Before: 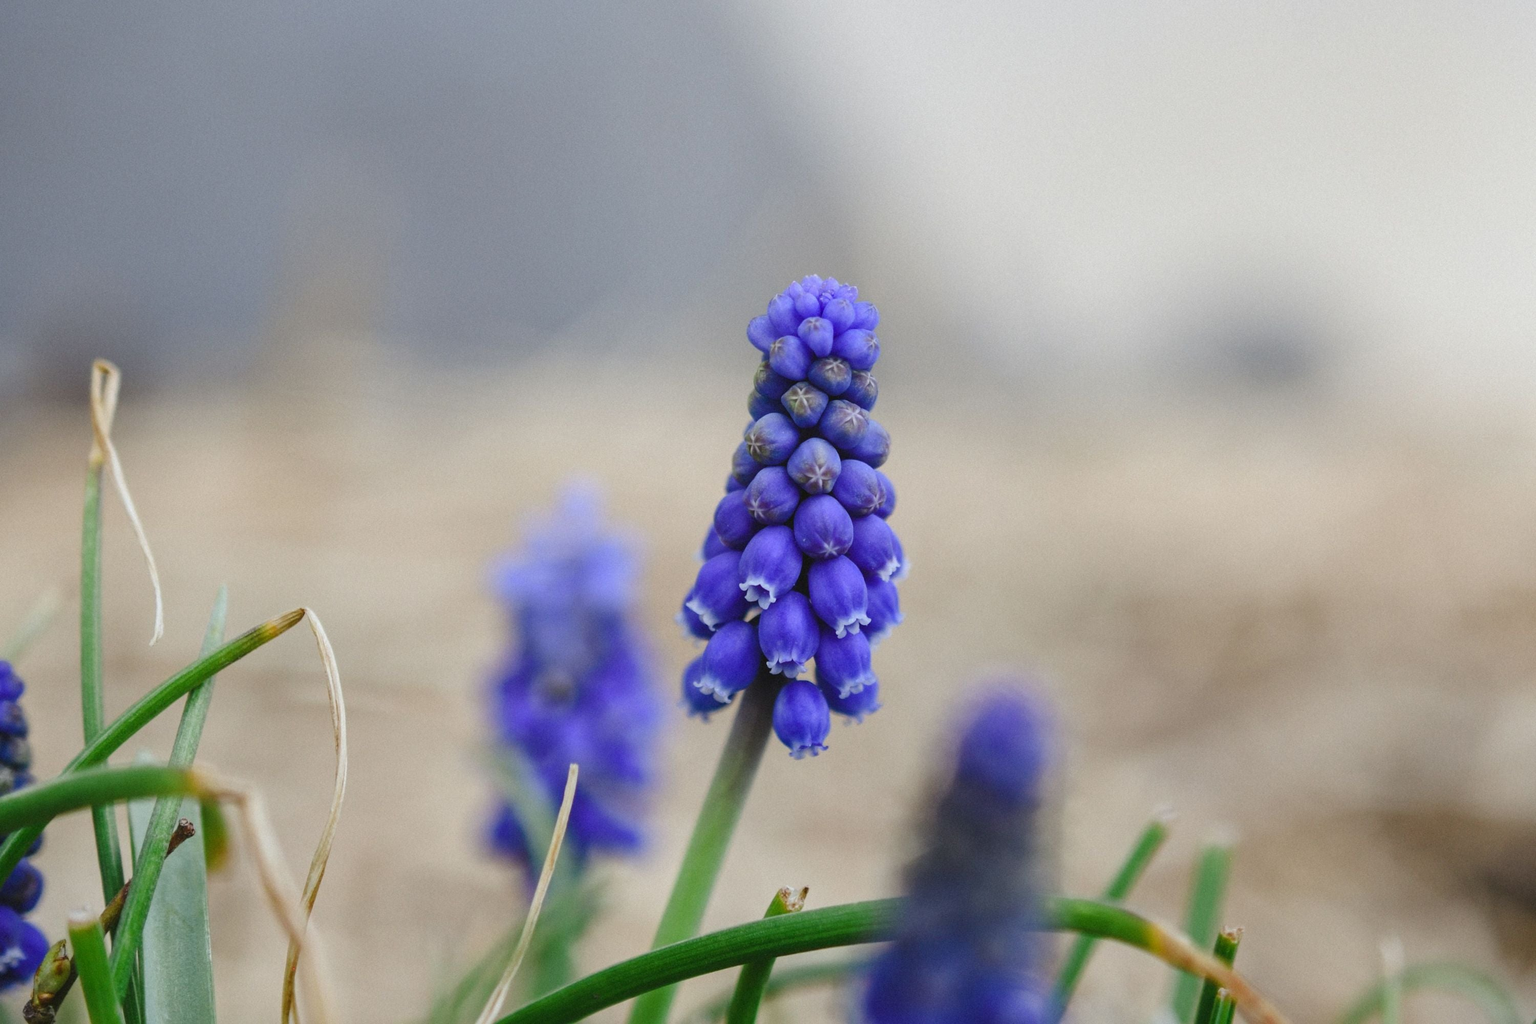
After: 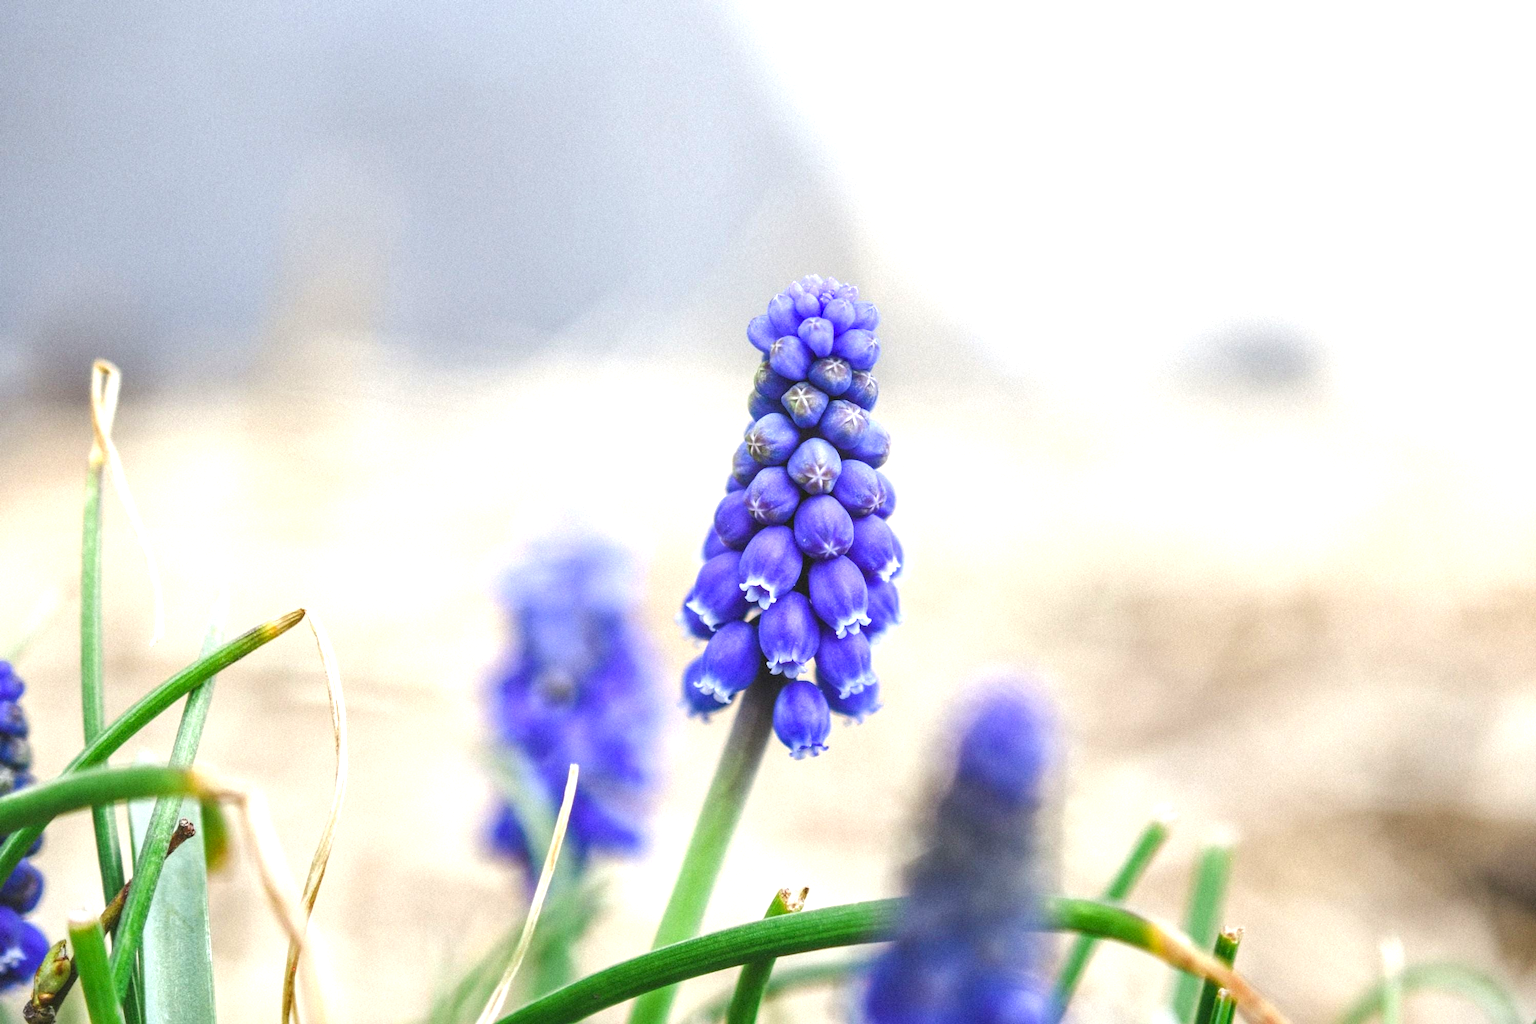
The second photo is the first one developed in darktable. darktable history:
exposure: exposure 1.243 EV, compensate highlight preservation false
local contrast: on, module defaults
